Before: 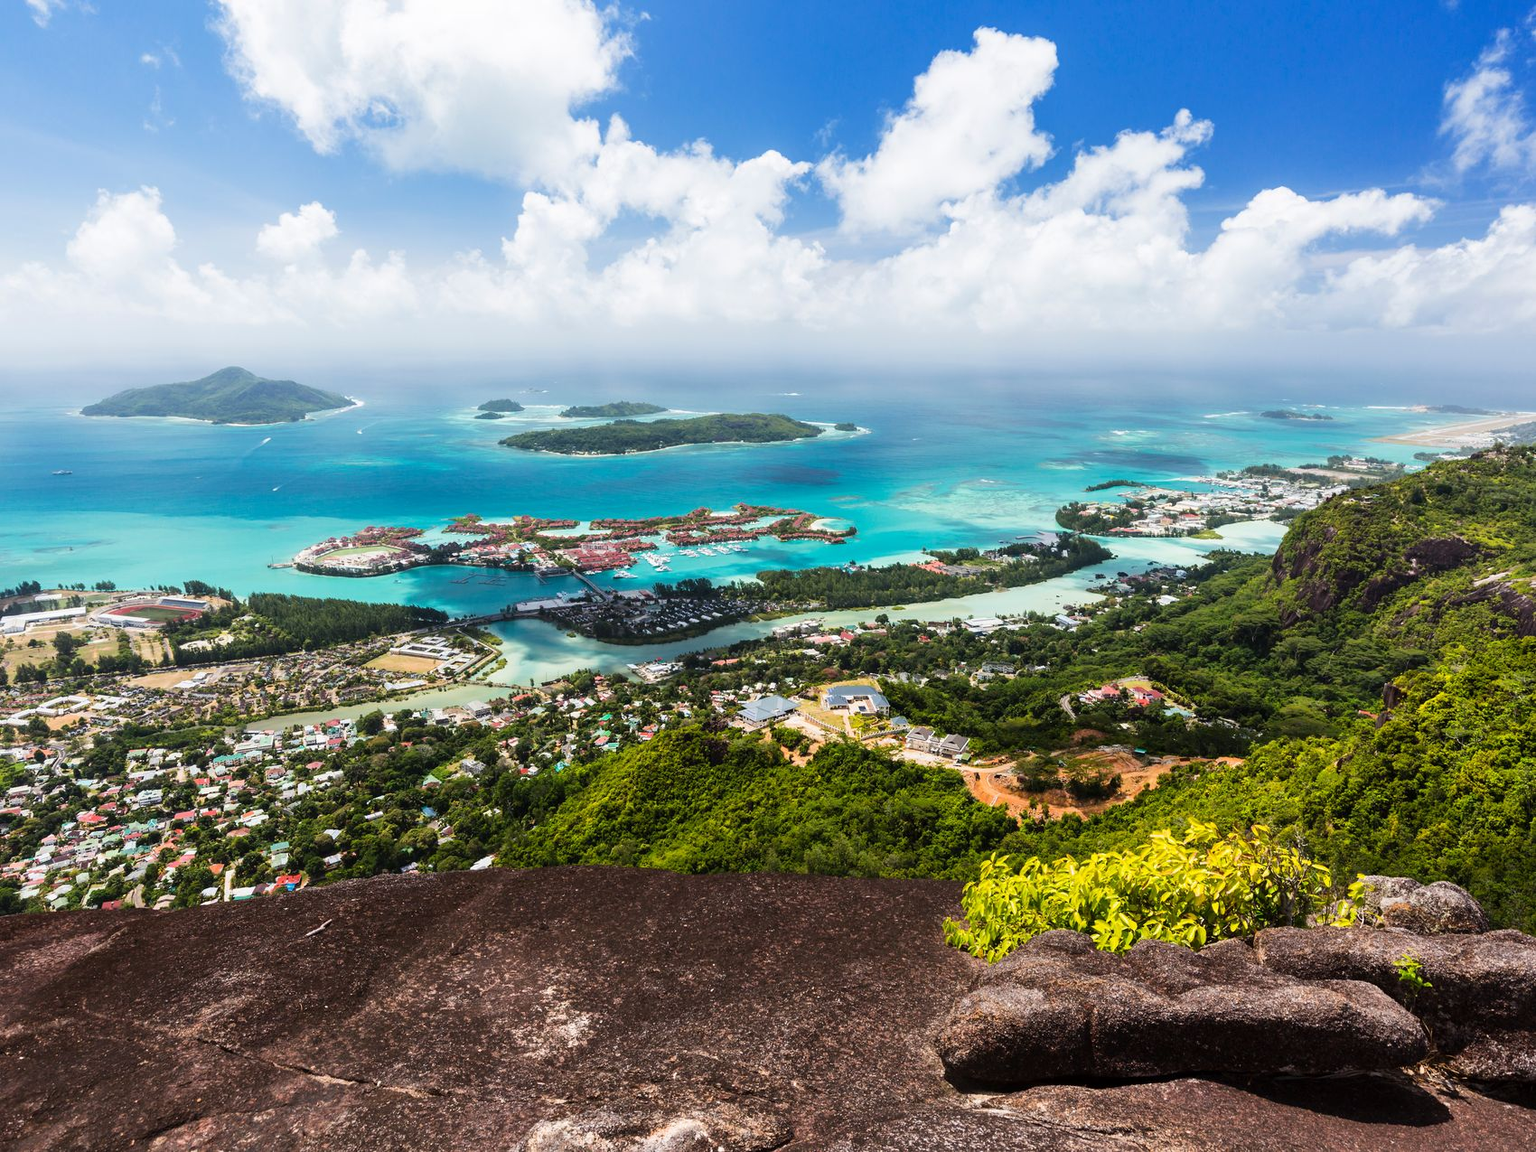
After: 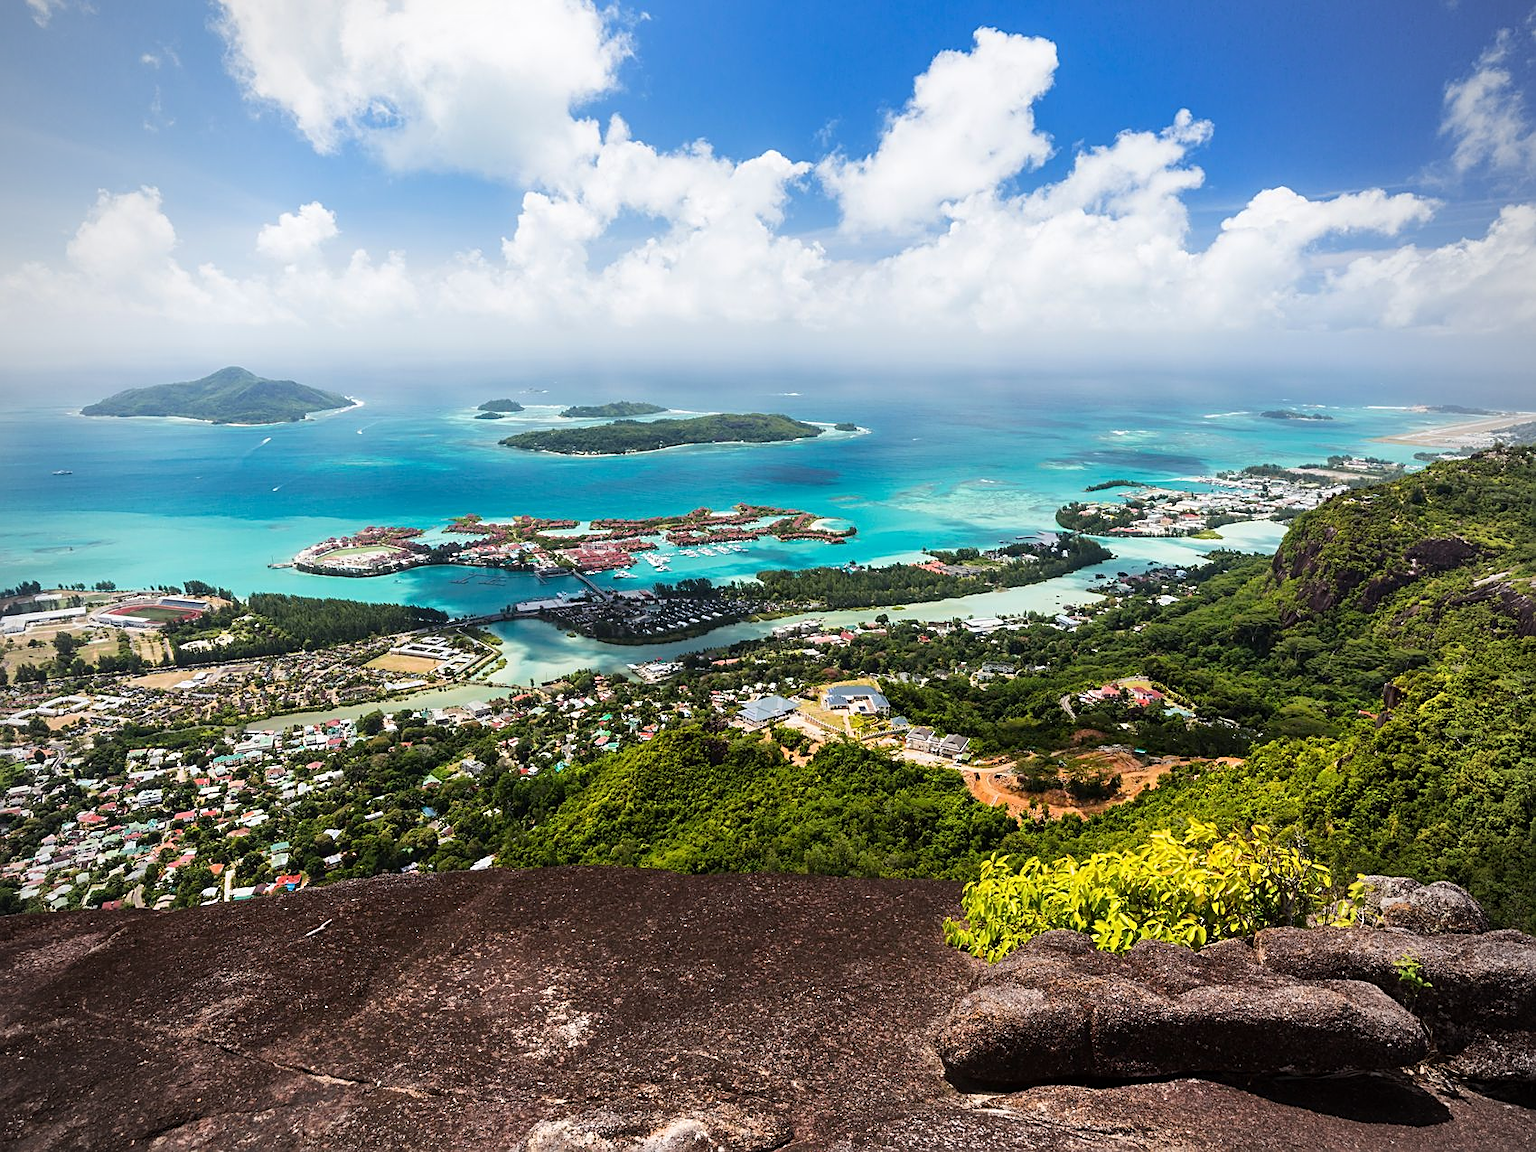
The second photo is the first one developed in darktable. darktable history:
sharpen: on, module defaults
vignetting: fall-off radius 60.54%
